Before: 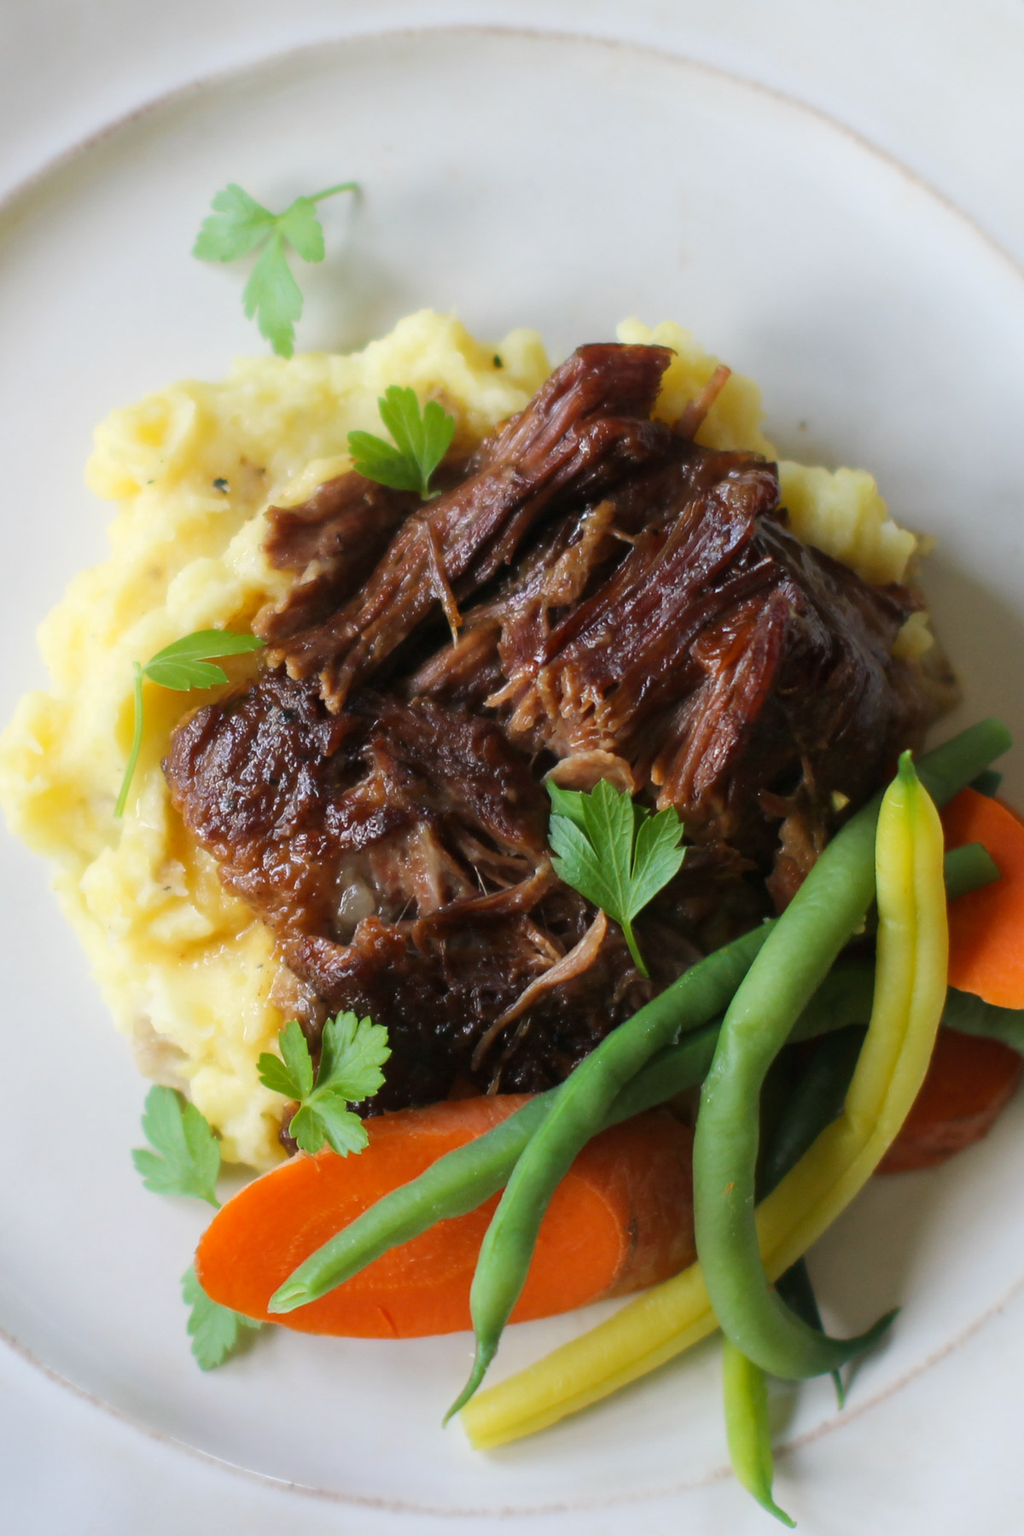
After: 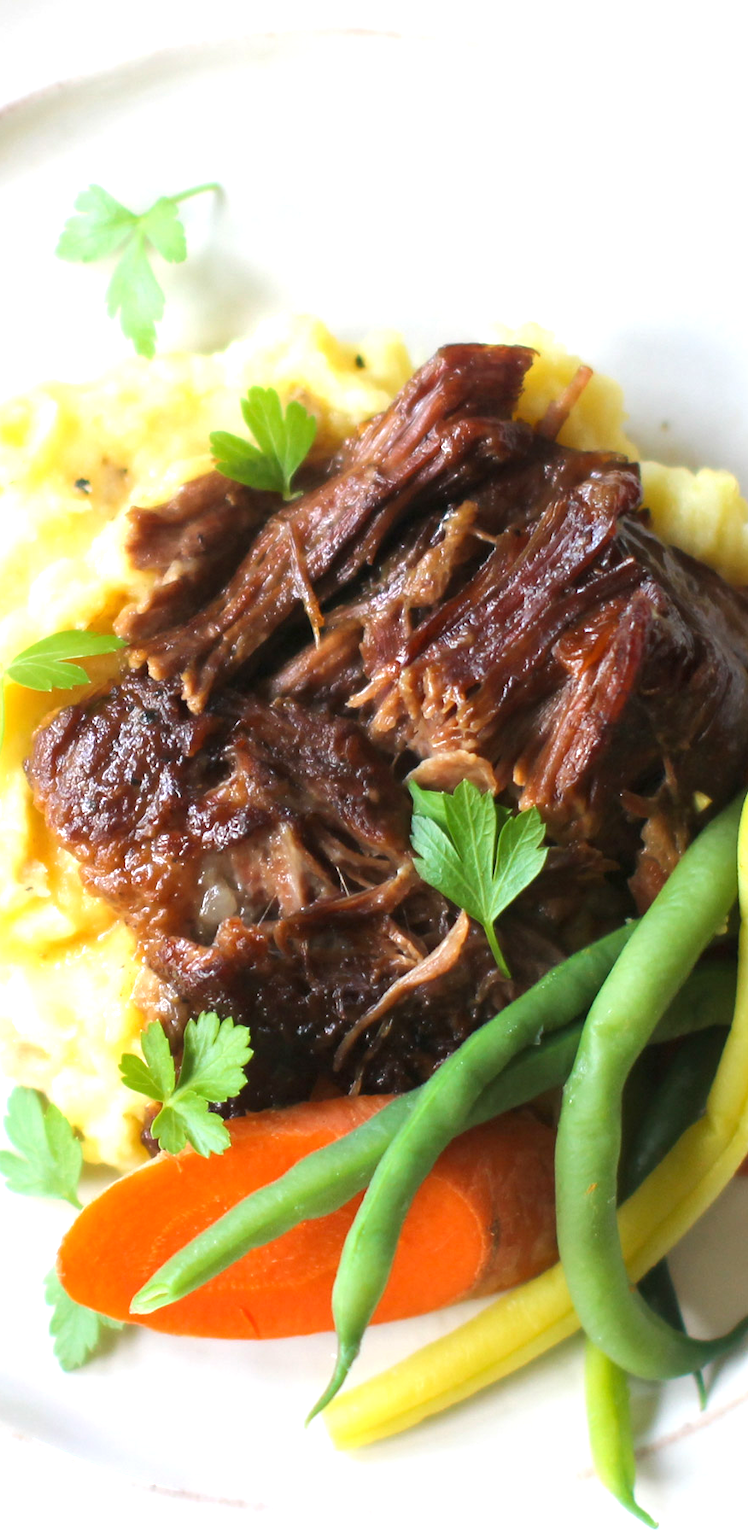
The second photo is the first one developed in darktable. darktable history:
tone equalizer: edges refinement/feathering 500, mask exposure compensation -1.57 EV, preserve details no
crop: left 13.545%, right 13.292%
exposure: black level correction 0, exposure 0.894 EV, compensate exposure bias true, compensate highlight preservation false
